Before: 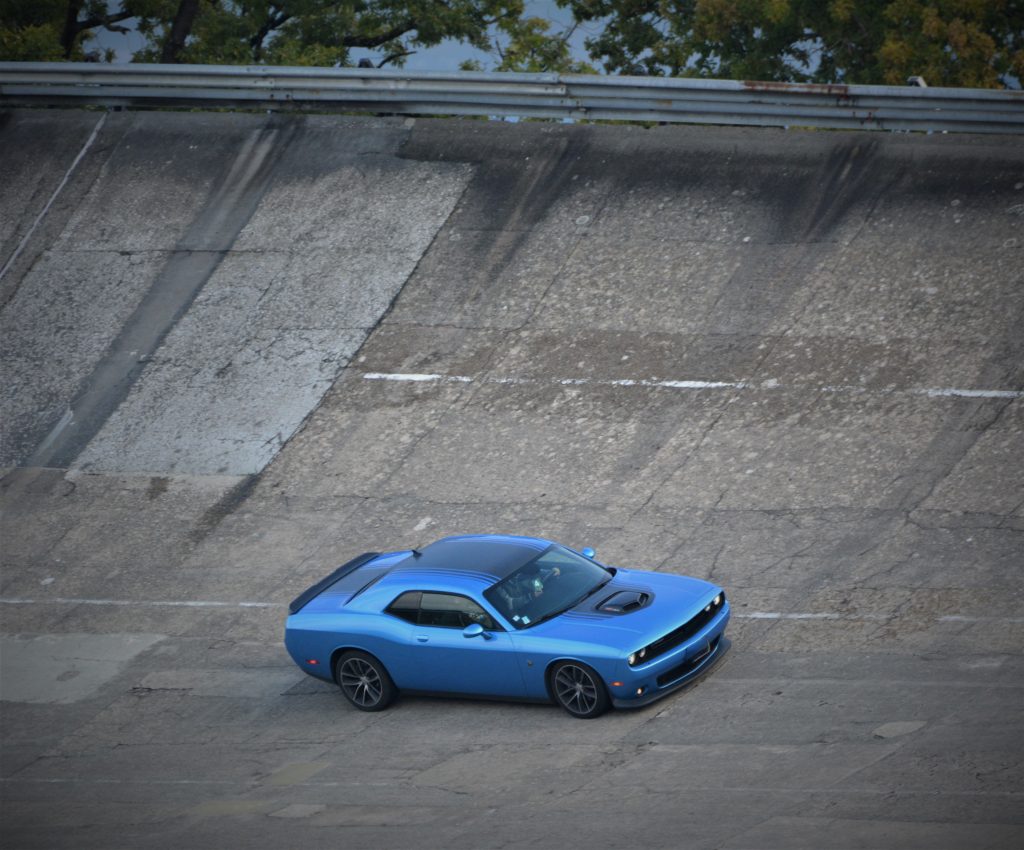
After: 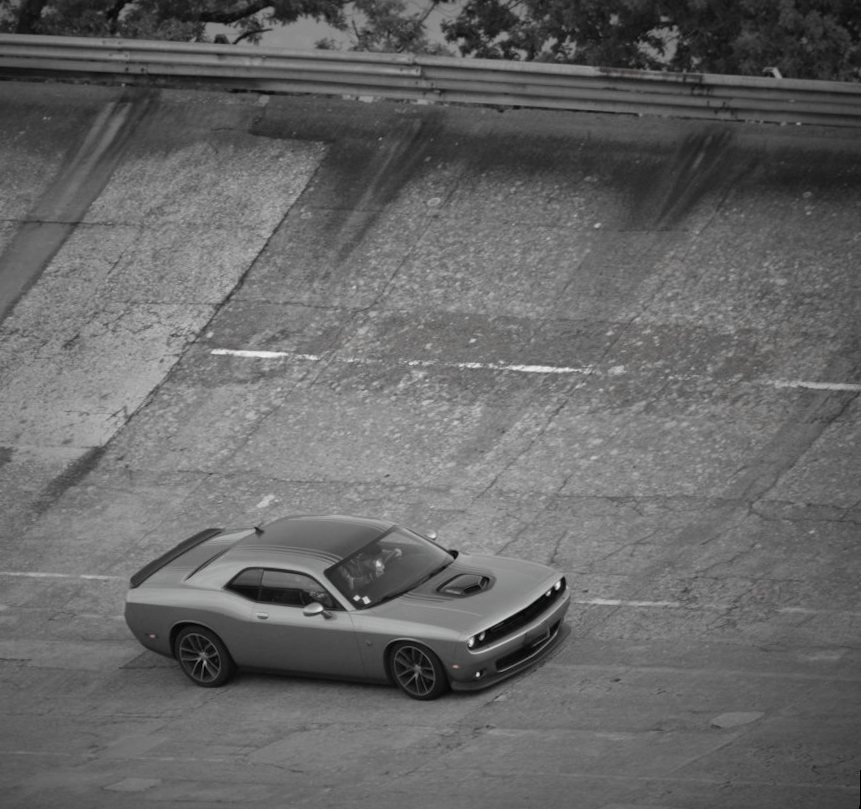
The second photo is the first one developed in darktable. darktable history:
crop and rotate: left 14.584%
exposure: compensate highlight preservation false
color zones: curves: ch1 [(0, 0.006) (0.094, 0.285) (0.171, 0.001) (0.429, 0.001) (0.571, 0.003) (0.714, 0.004) (0.857, 0.004) (1, 0.006)]
rotate and perspective: rotation 1.57°, crop left 0.018, crop right 0.982, crop top 0.039, crop bottom 0.961
